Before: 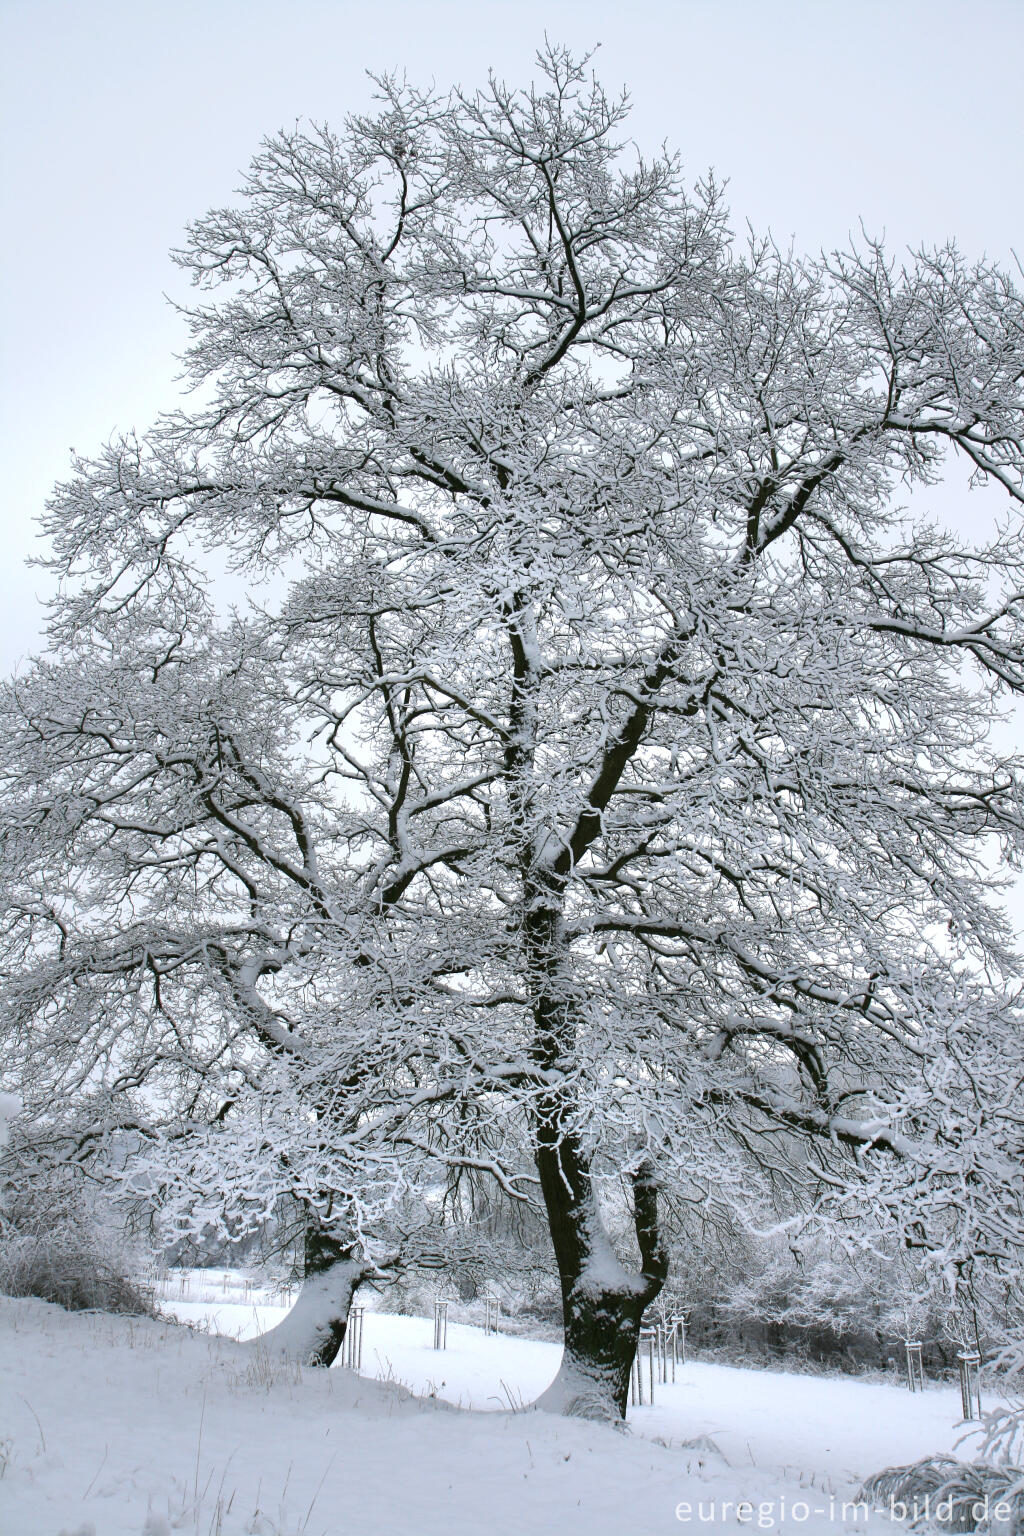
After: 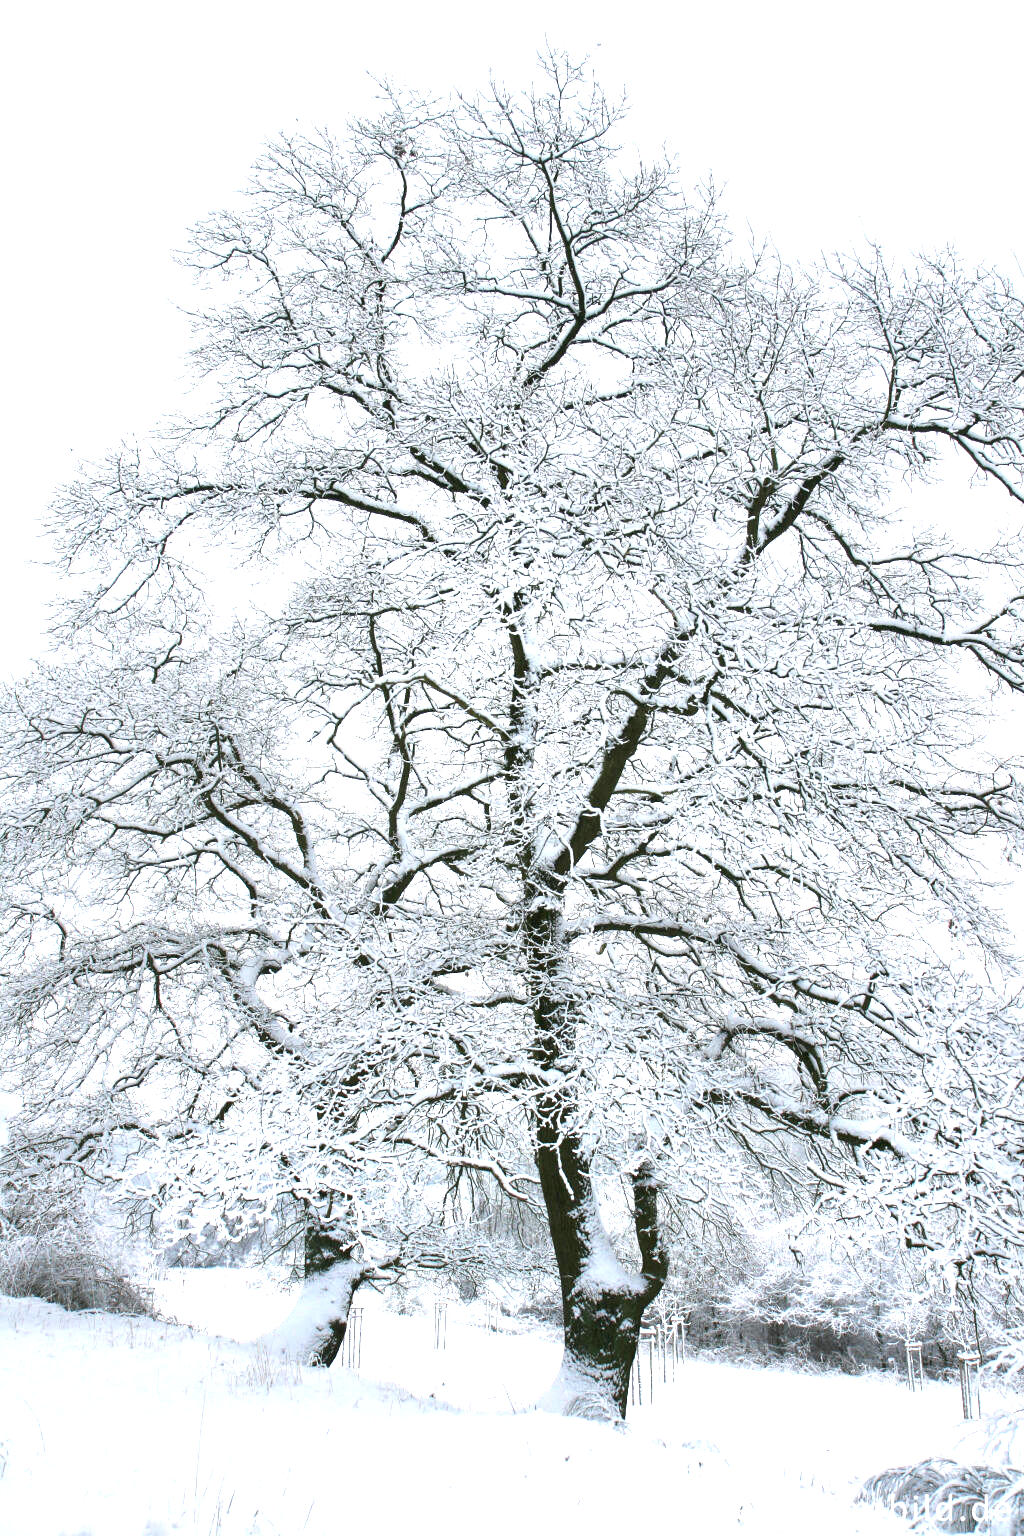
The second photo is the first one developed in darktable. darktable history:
exposure: black level correction 0, exposure 1.187 EV, compensate highlight preservation false
